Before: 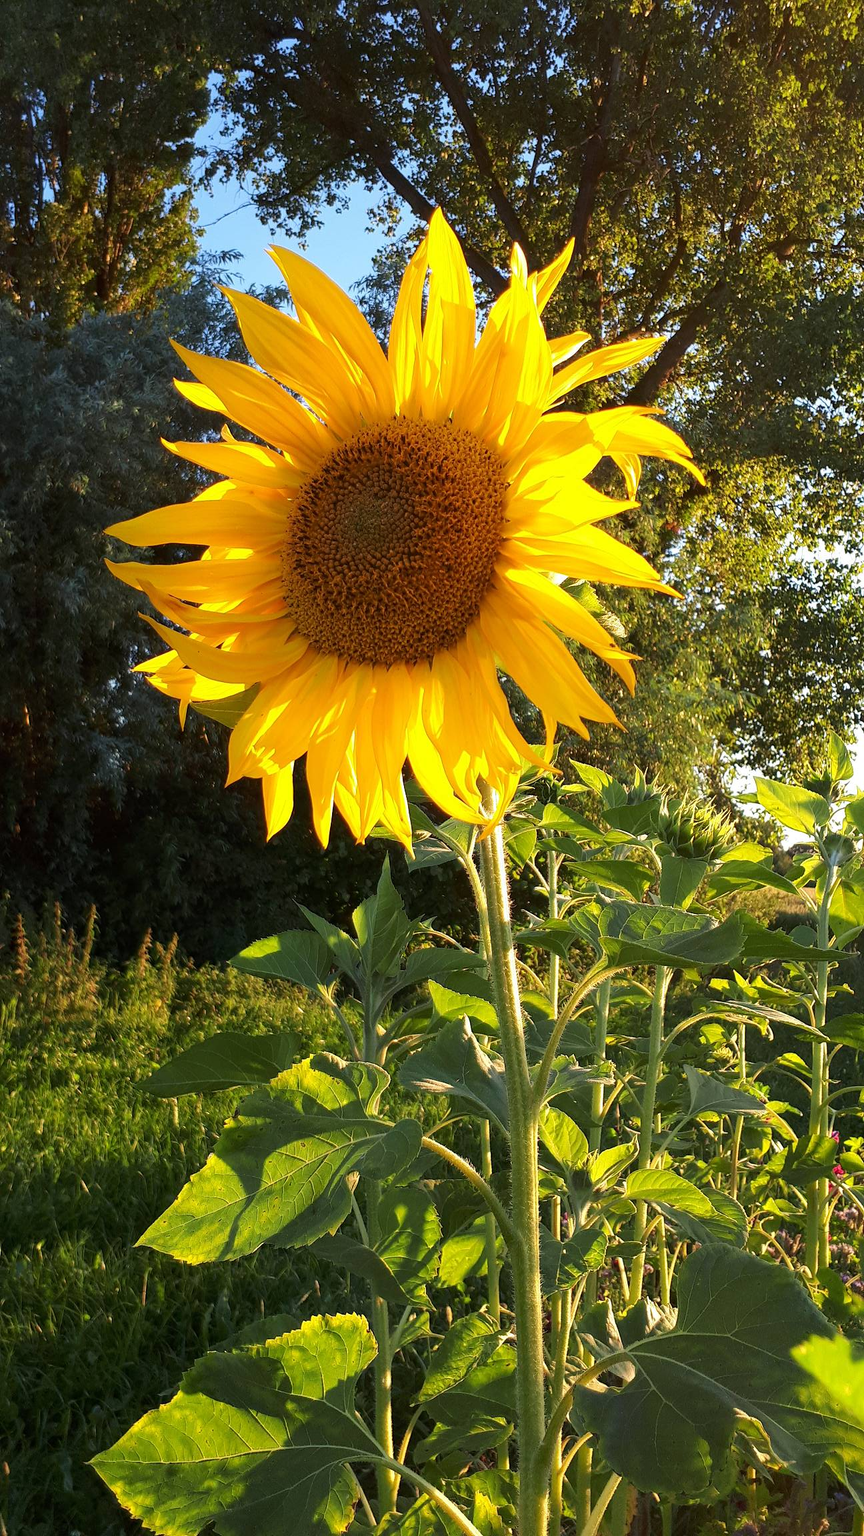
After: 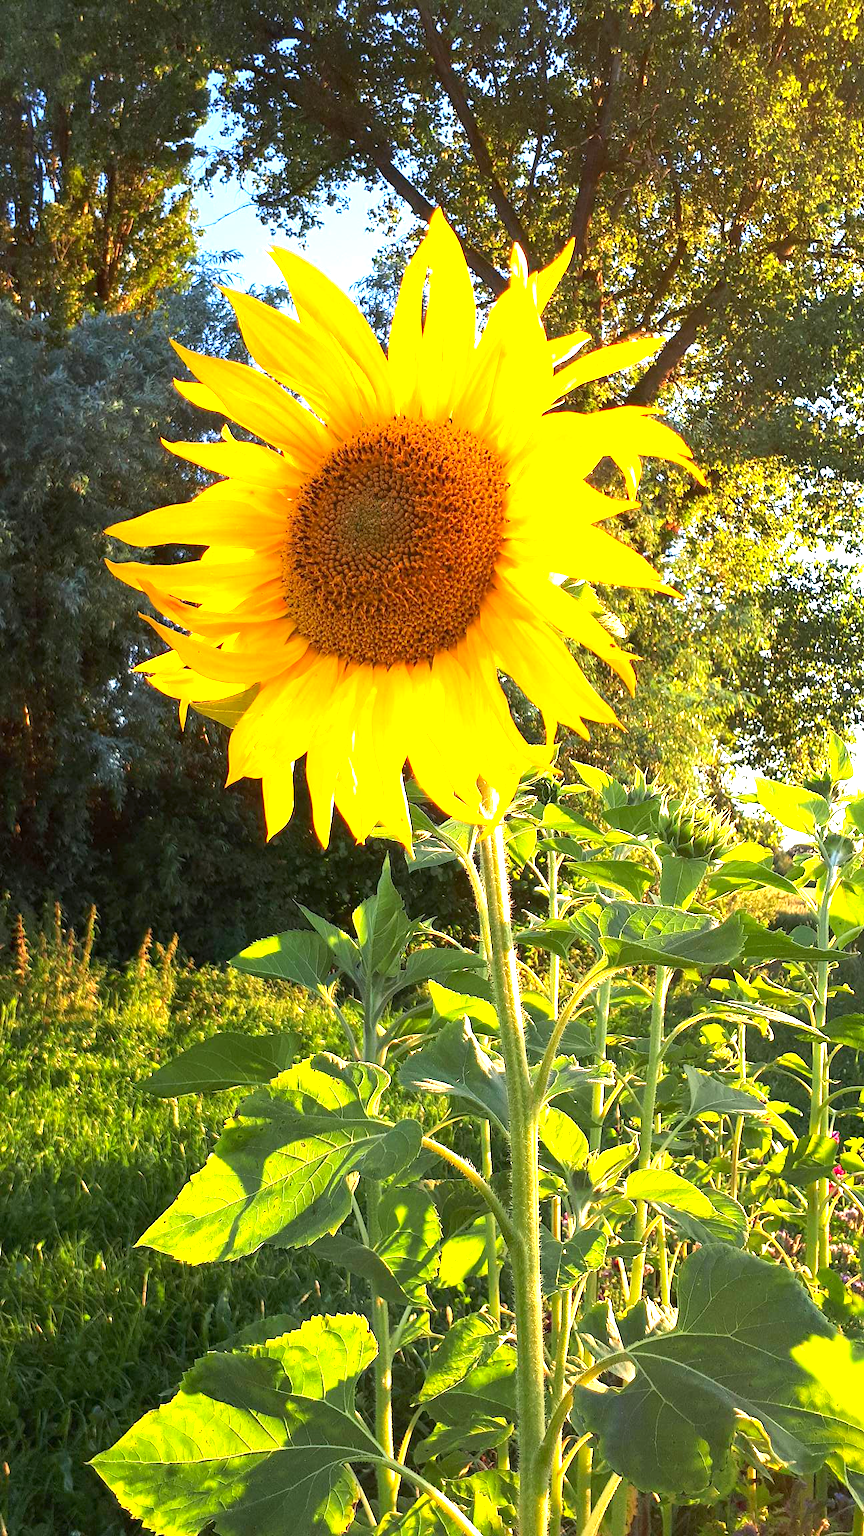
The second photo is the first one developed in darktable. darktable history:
exposure: black level correction 0, exposure 1.327 EV, compensate highlight preservation false
contrast brightness saturation: saturation 0.098
